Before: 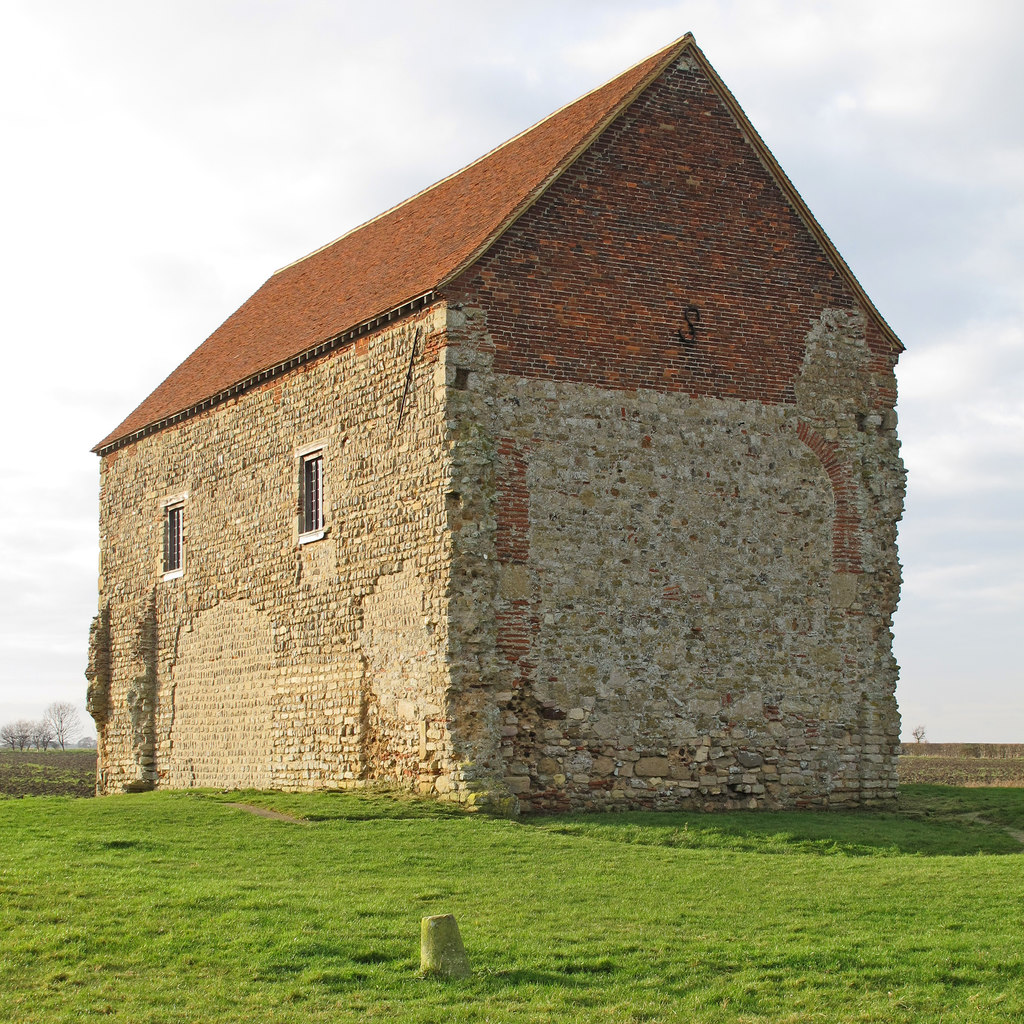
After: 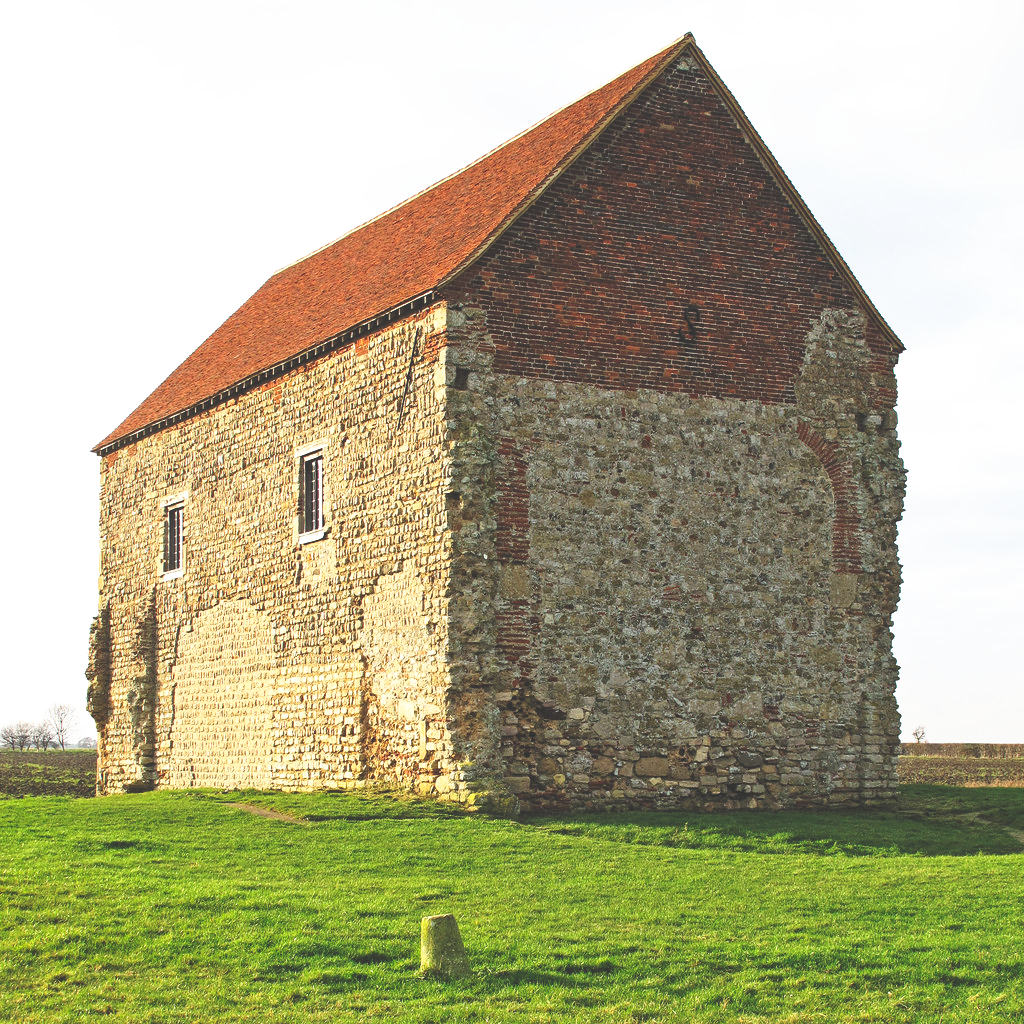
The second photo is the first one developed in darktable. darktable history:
local contrast: highlights 100%, shadows 100%, detail 120%, midtone range 0.2
base curve: curves: ch0 [(0, 0.036) (0.007, 0.037) (0.604, 0.887) (1, 1)], preserve colors none
